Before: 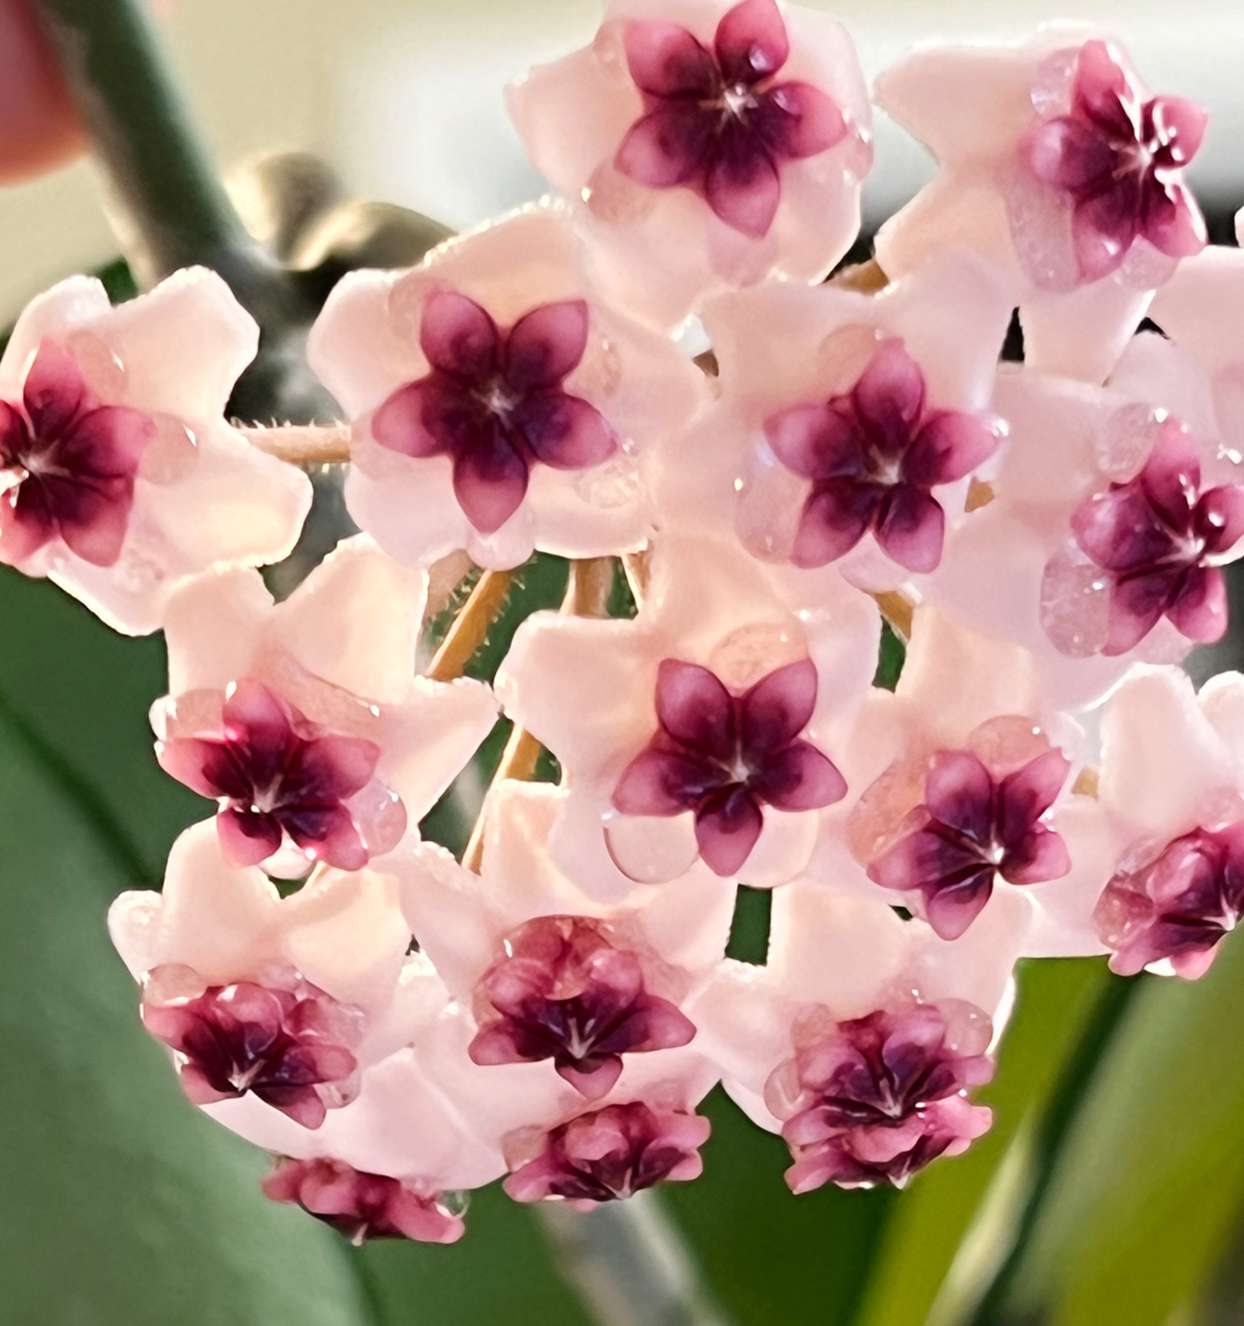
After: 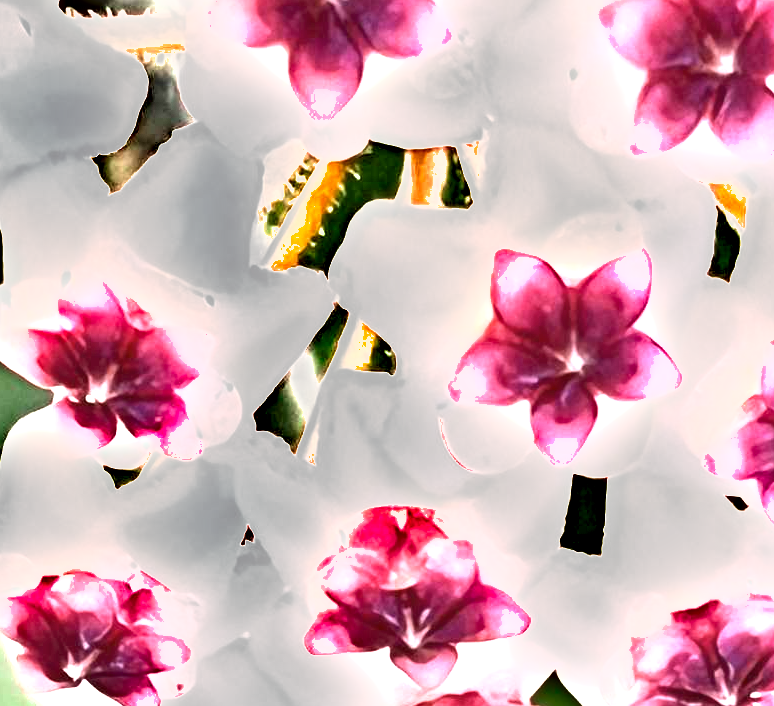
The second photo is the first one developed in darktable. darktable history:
crop: left 13.276%, top 30.988%, right 24.482%, bottom 15.737%
exposure: black level correction 0, exposure 1.67 EV, compensate exposure bias true, compensate highlight preservation false
shadows and highlights: radius 44.93, white point adjustment 6.51, compress 79.55%, soften with gaussian
